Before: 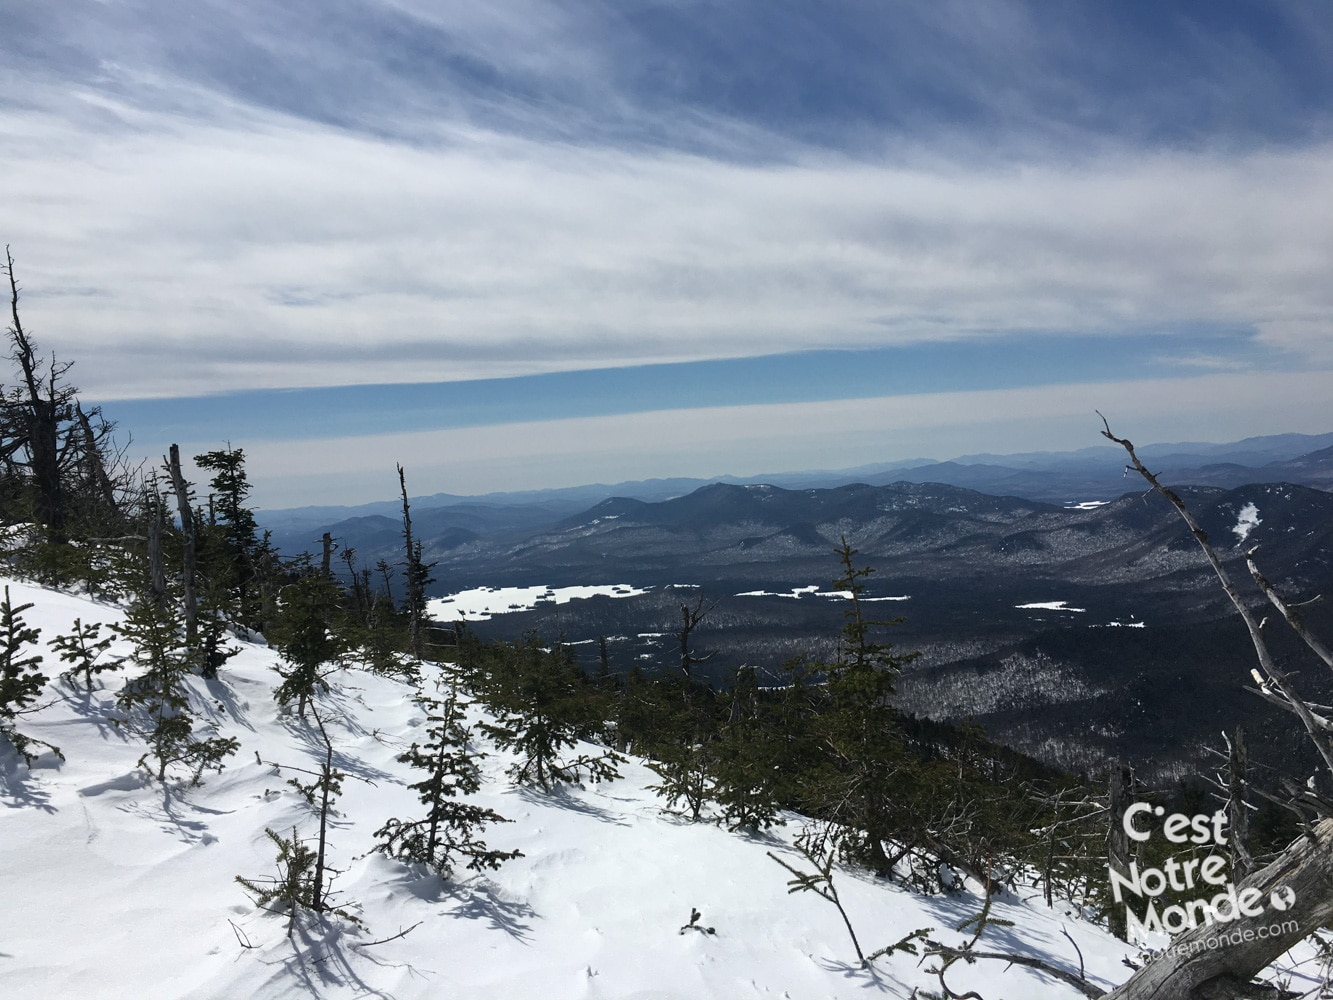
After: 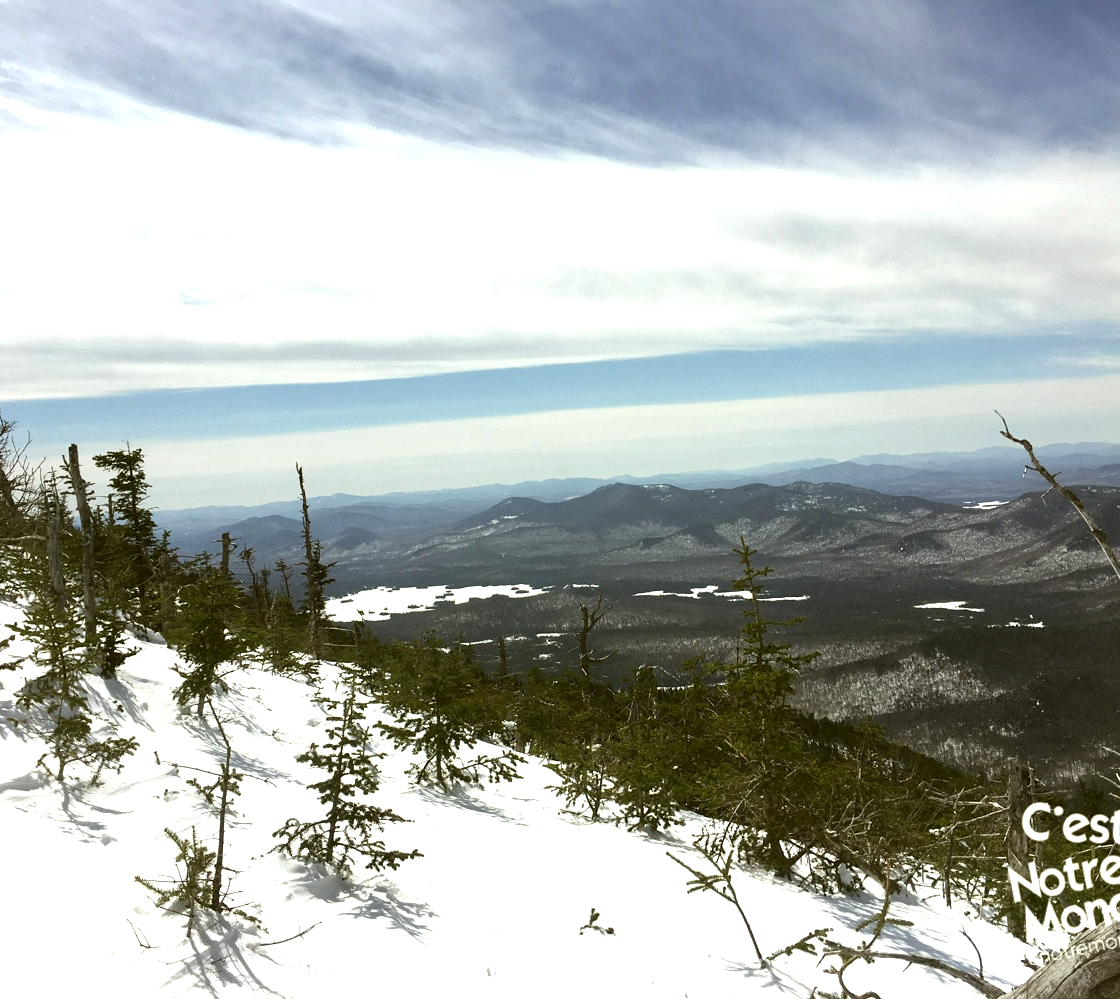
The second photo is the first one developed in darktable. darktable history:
exposure: black level correction 0, exposure 0.95 EV, compensate exposure bias true, compensate highlight preservation false
color correction: highlights a* -1.43, highlights b* 10.12, shadows a* 0.395, shadows b* 19.35
crop: left 7.598%, right 7.873%
